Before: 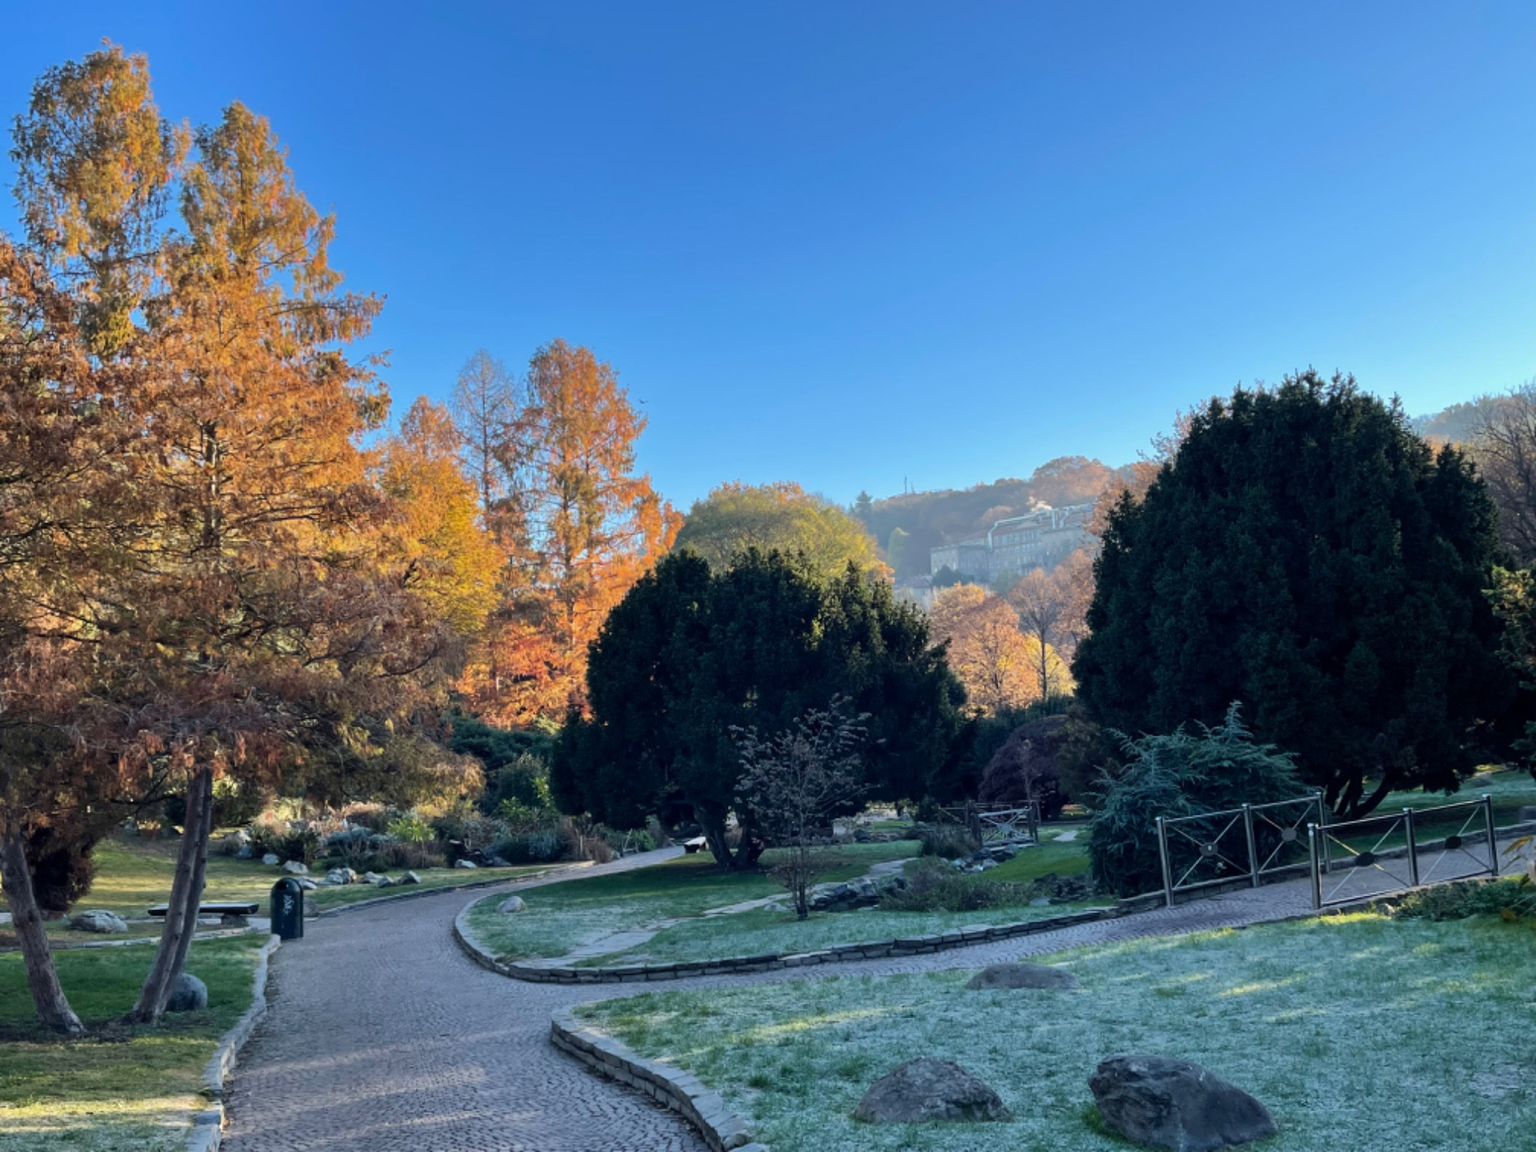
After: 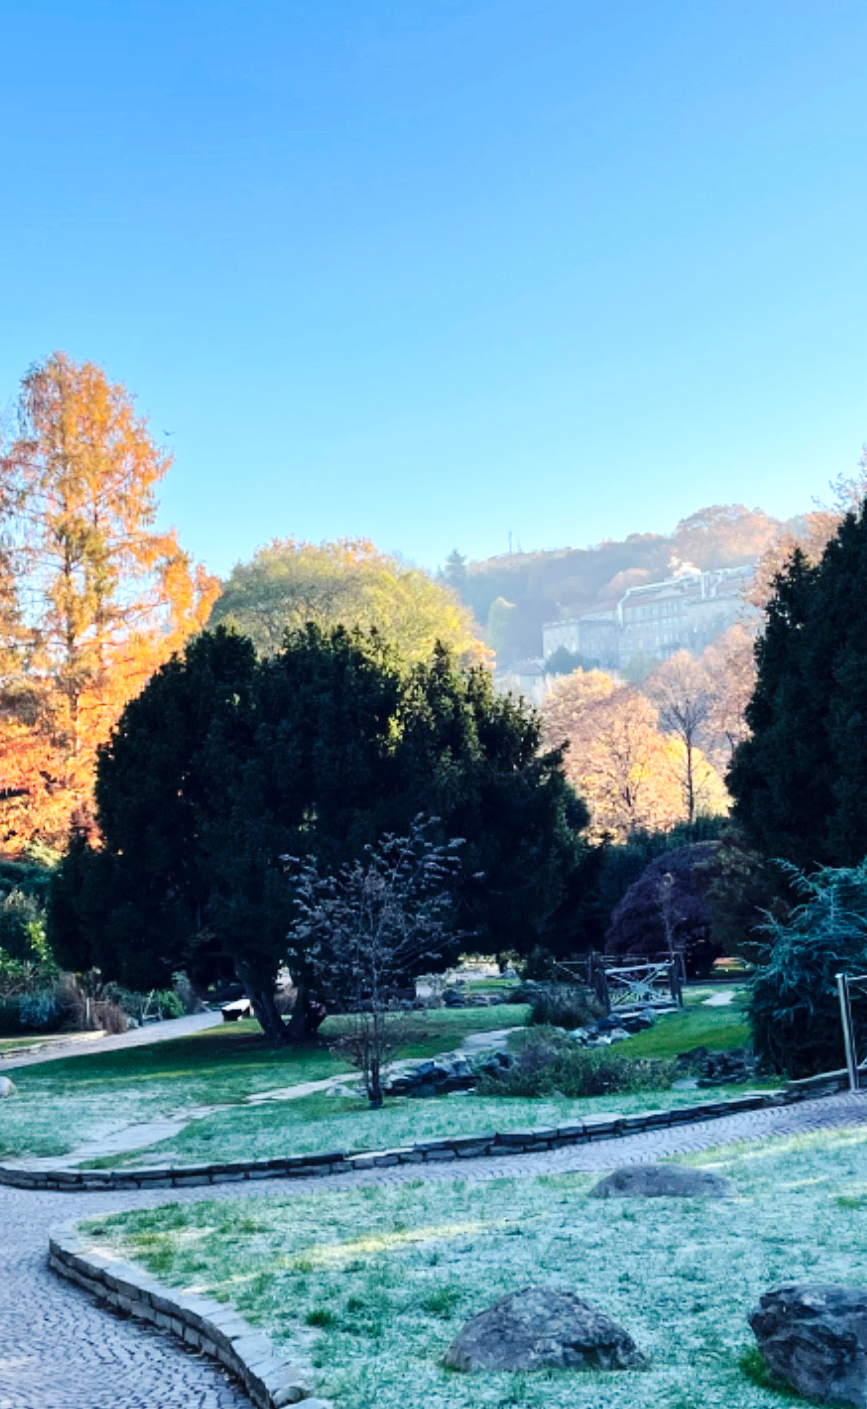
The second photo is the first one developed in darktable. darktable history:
base curve: curves: ch0 [(0, 0) (0.032, 0.025) (0.121, 0.166) (0.206, 0.329) (0.605, 0.79) (1, 1)], preserve colors none
exposure: exposure 0.375 EV, compensate highlight preservation false
levels: levels [0, 0.492, 0.984]
crop: left 33.452%, top 6.025%, right 23.155%
